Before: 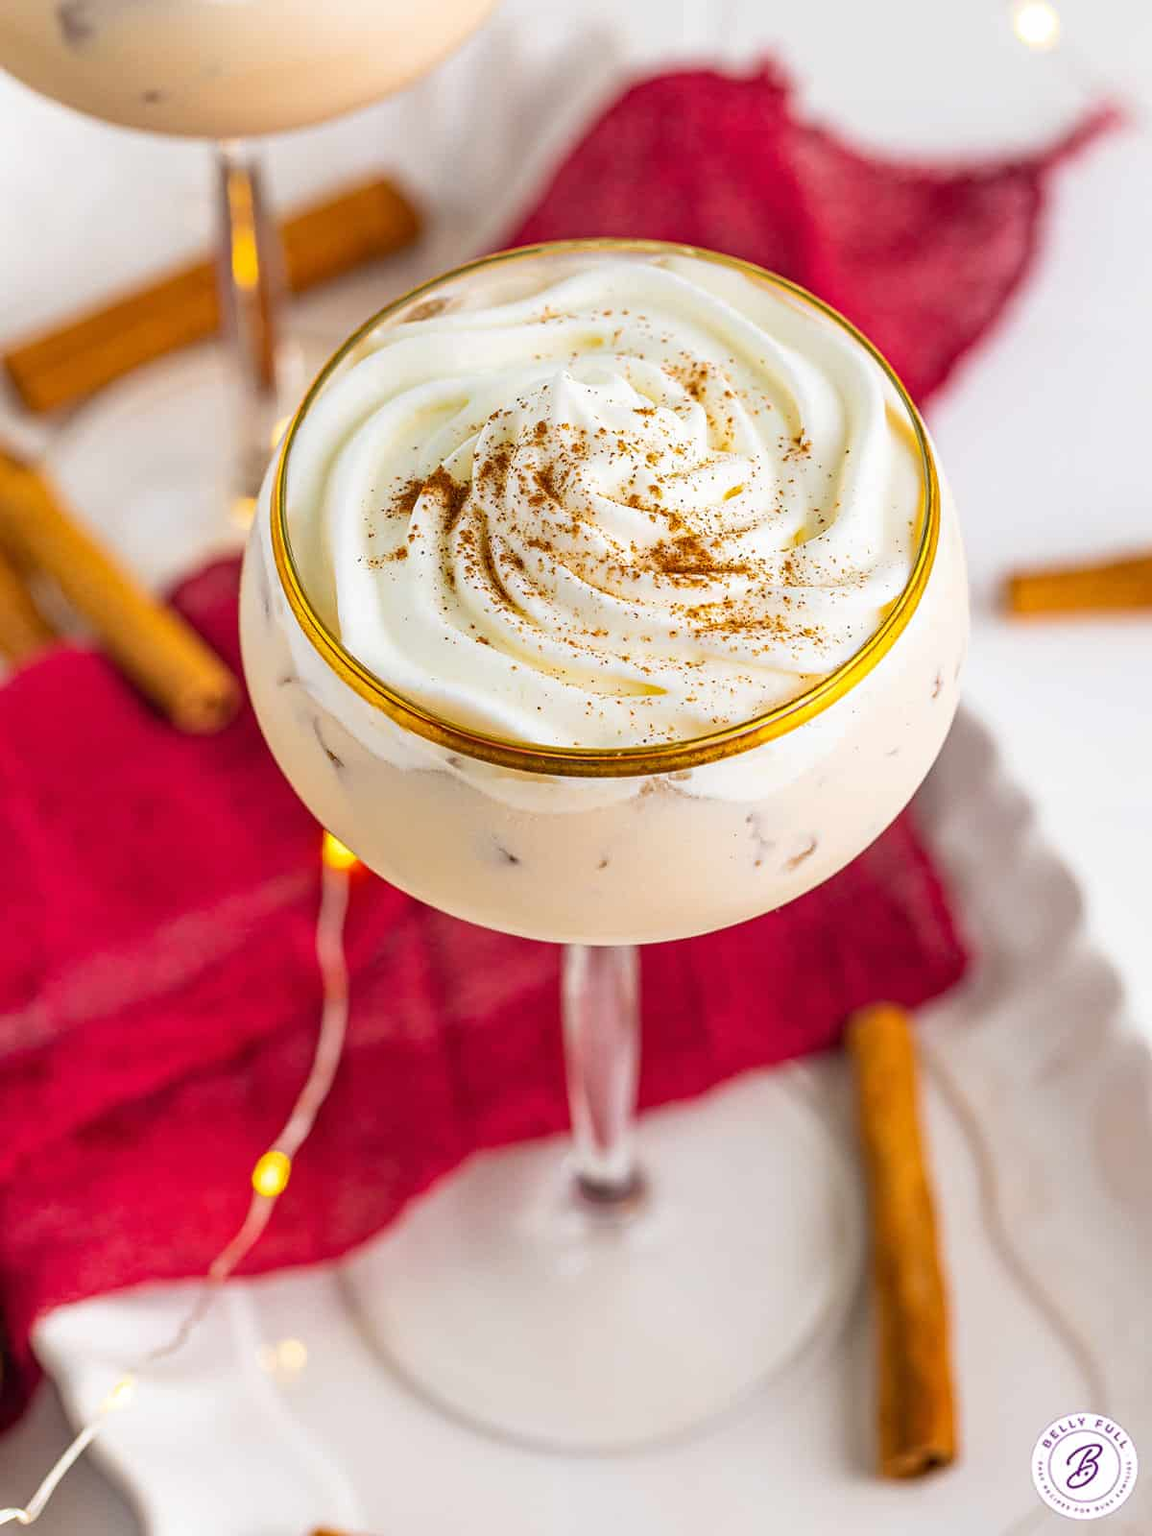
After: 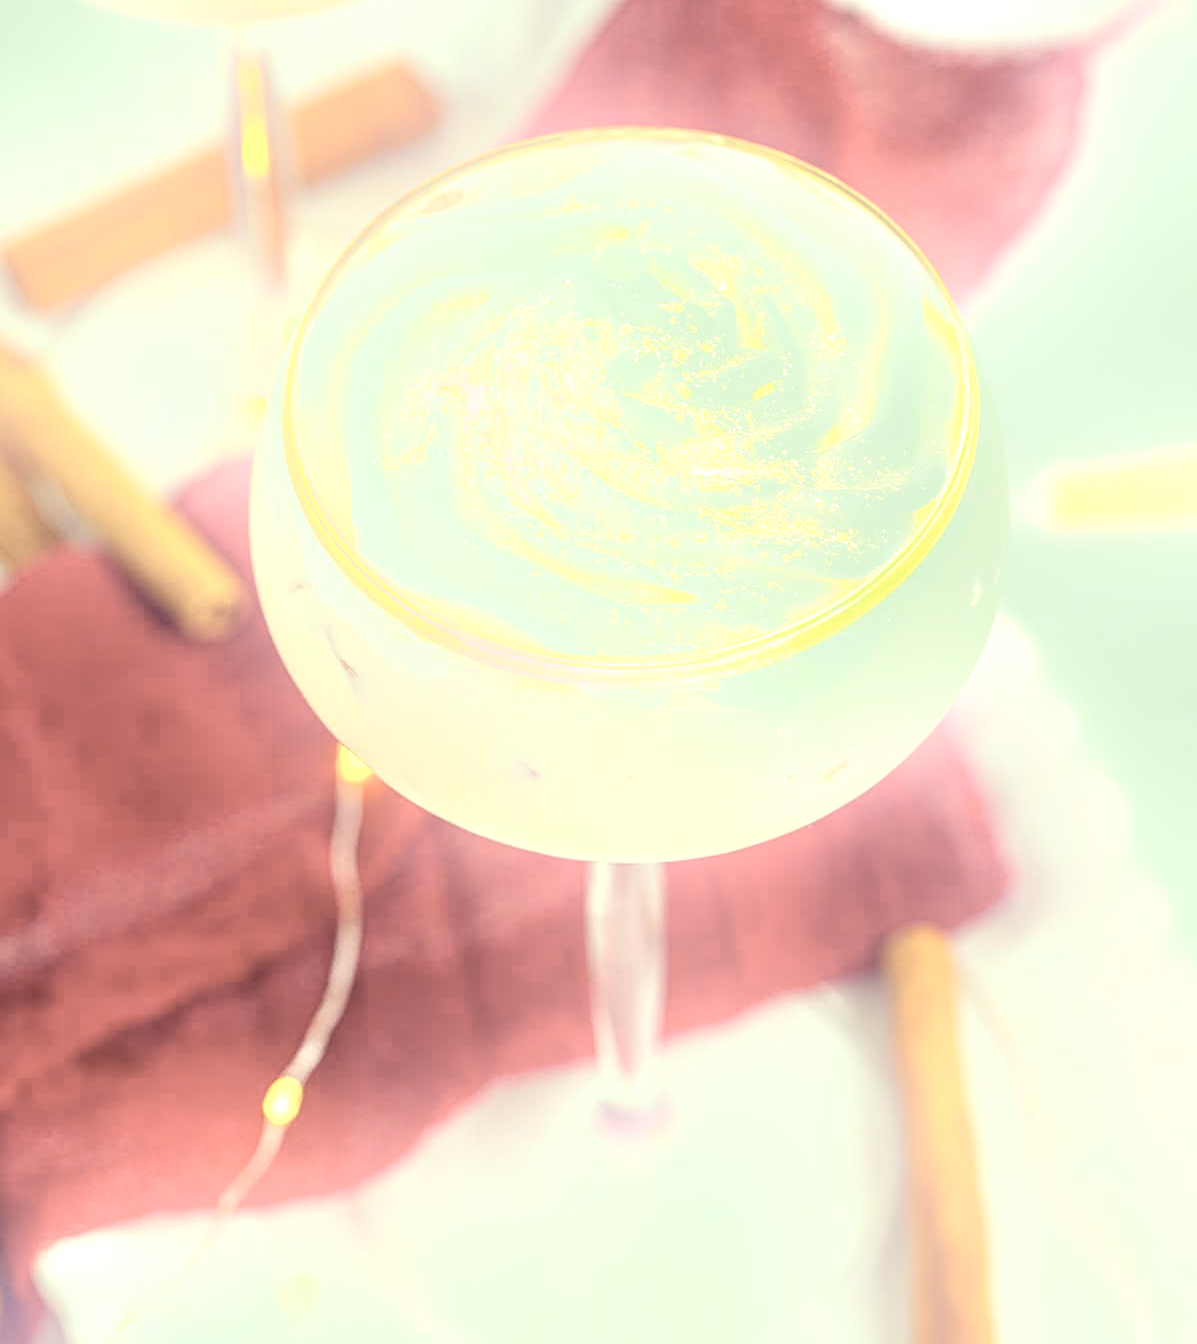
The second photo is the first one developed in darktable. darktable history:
exposure: black level correction -0.001, exposure 0.9 EV, compensate exposure bias true, compensate highlight preservation false
bloom: threshold 82.5%, strength 16.25%
crop: top 7.625%, bottom 8.027%
color correction: highlights a* -20.17, highlights b* 20.27, shadows a* 20.03, shadows b* -20.46, saturation 0.43
